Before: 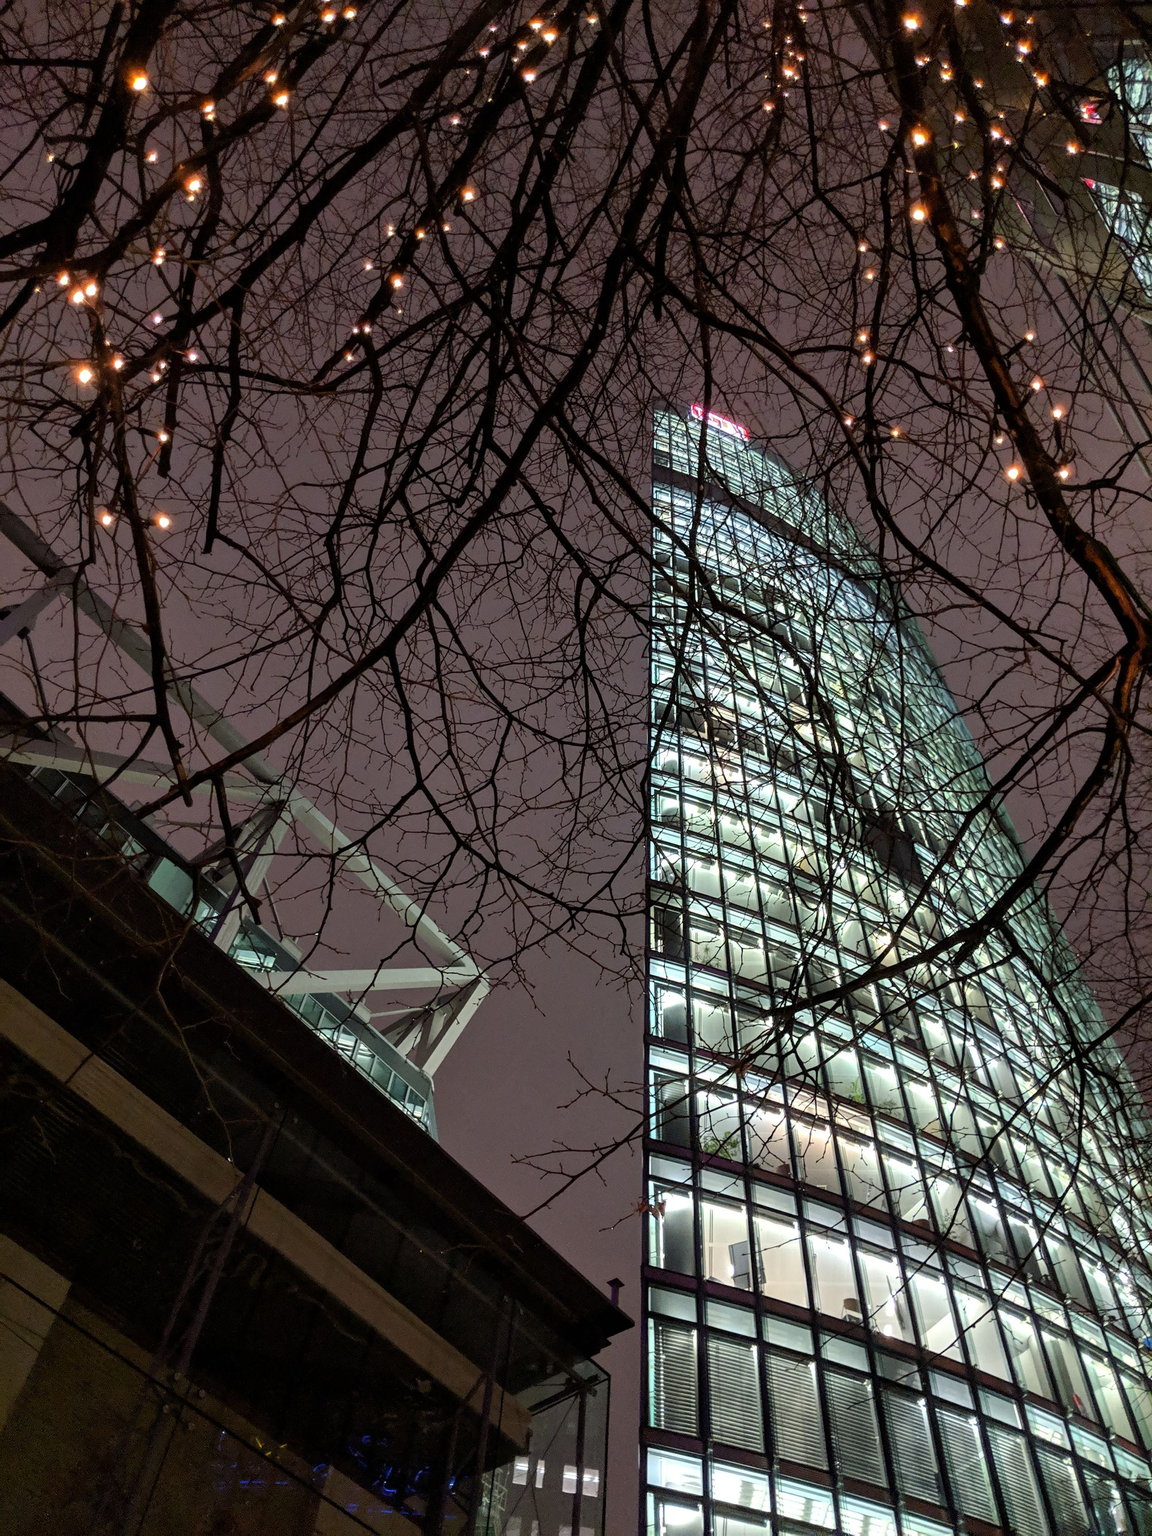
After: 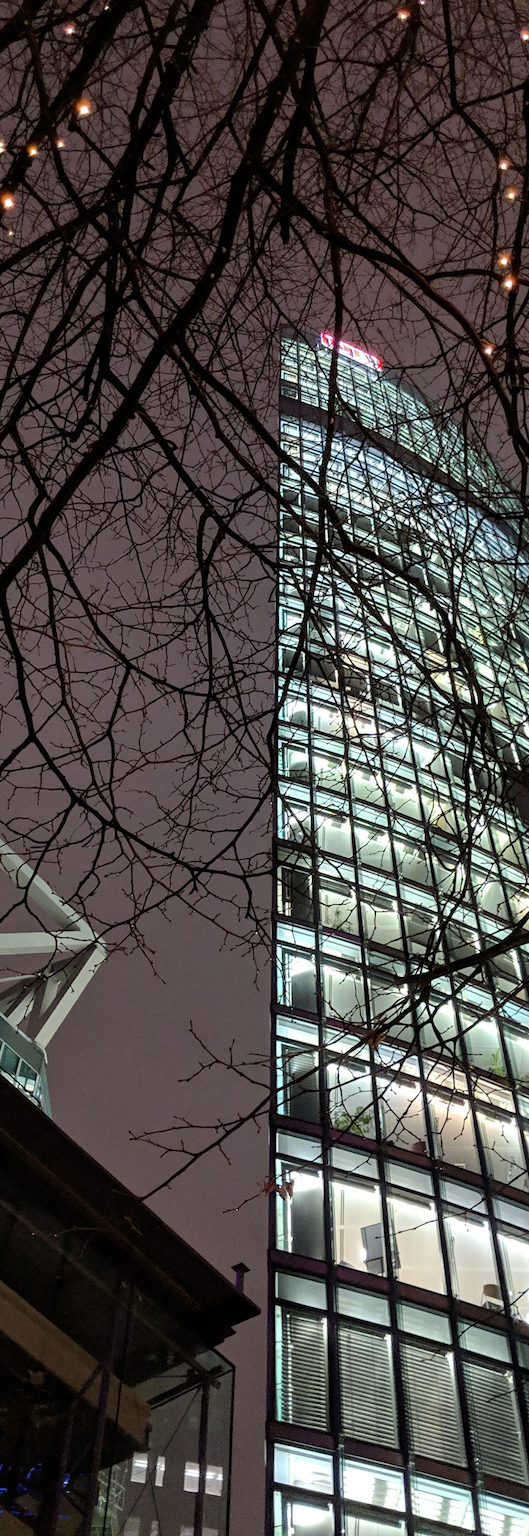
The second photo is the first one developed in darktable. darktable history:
crop: left 33.868%, top 6.068%, right 22.891%
